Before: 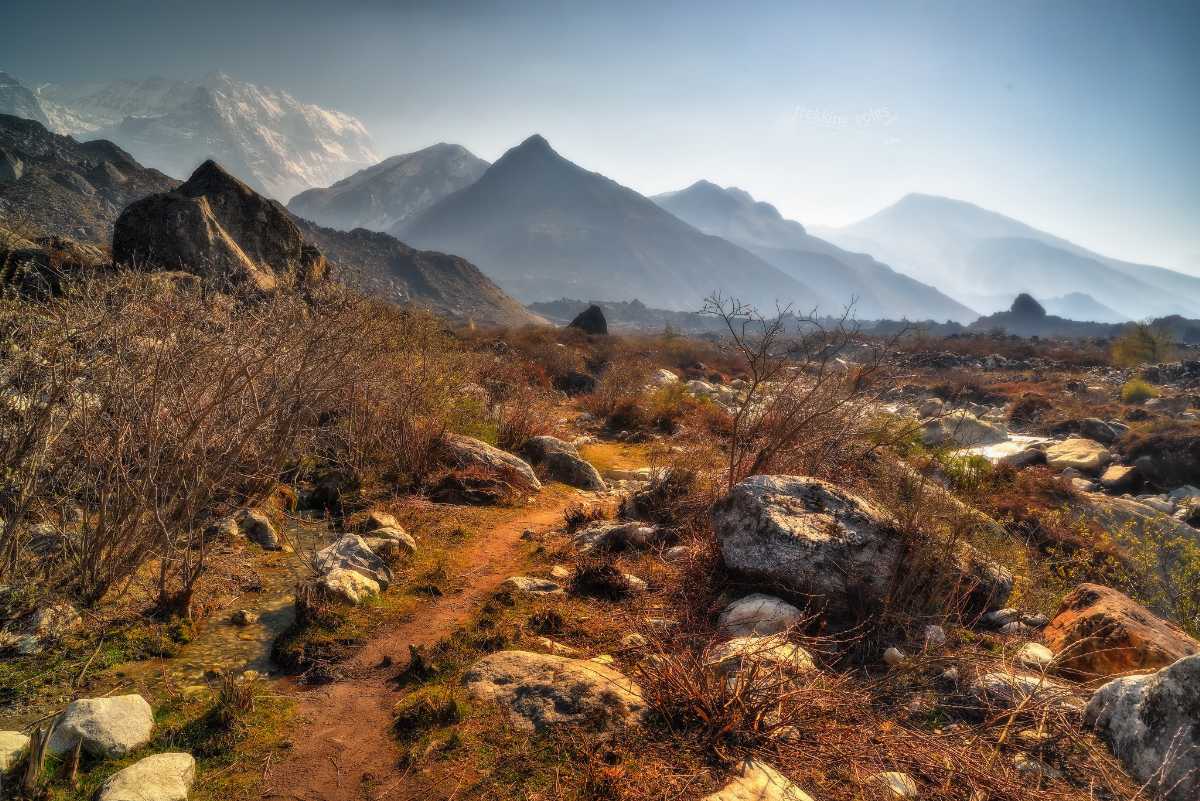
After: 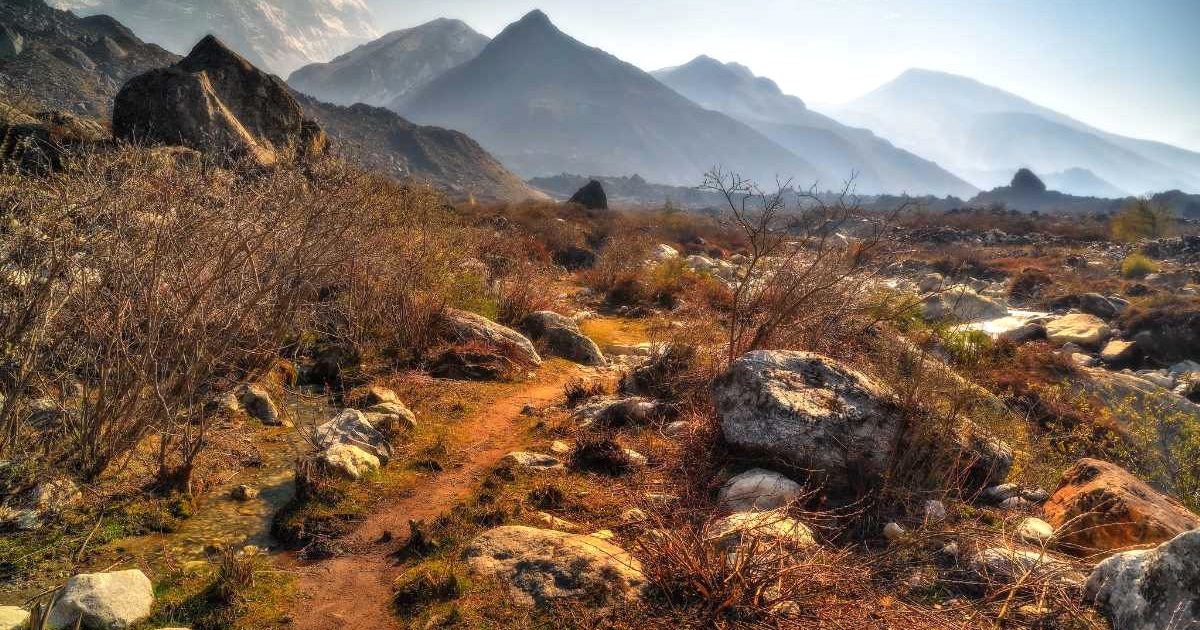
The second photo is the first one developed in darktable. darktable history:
exposure: exposure 0.206 EV, compensate highlight preservation false
crop and rotate: top 15.837%, bottom 5.428%
